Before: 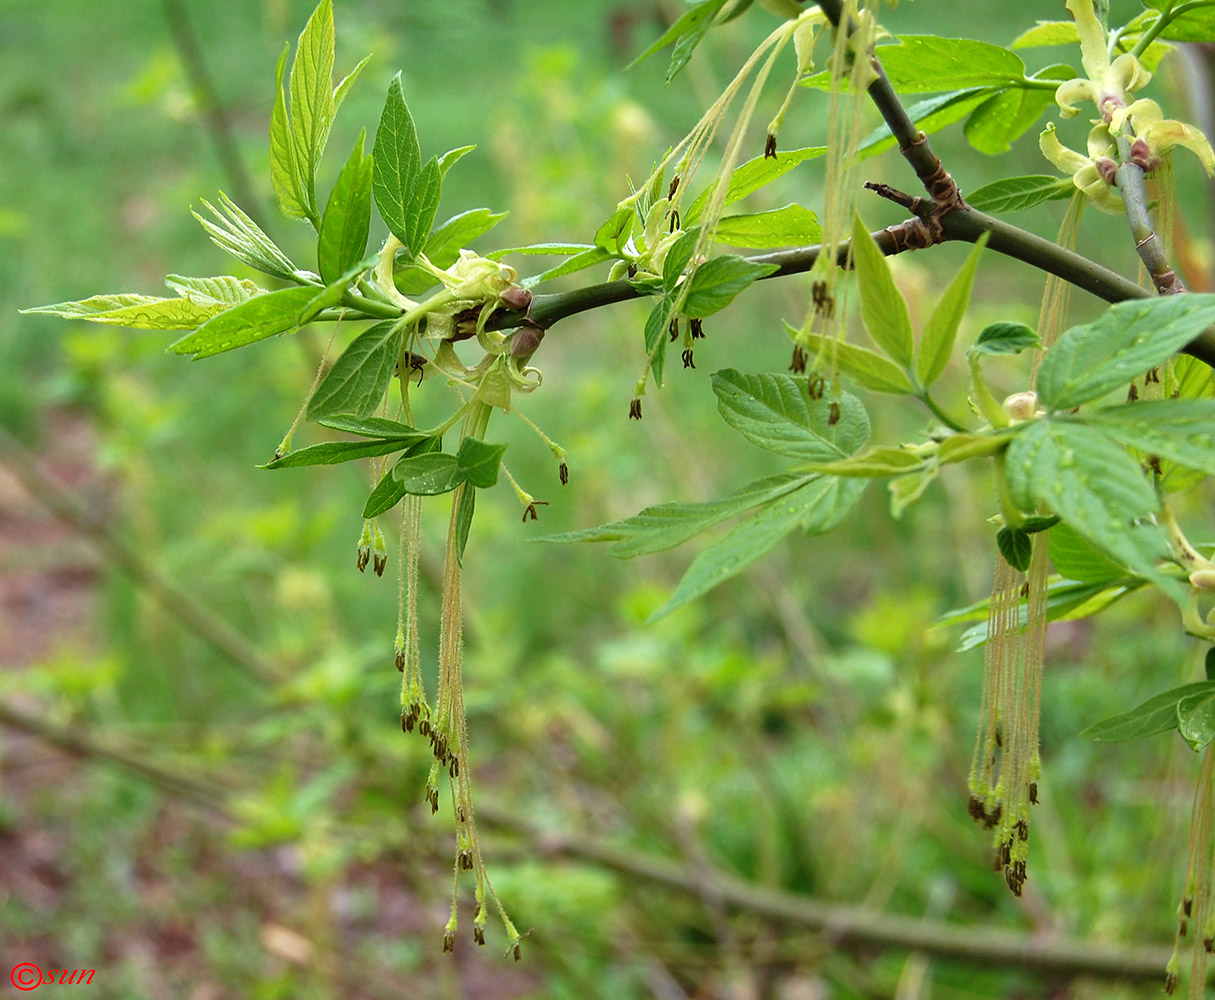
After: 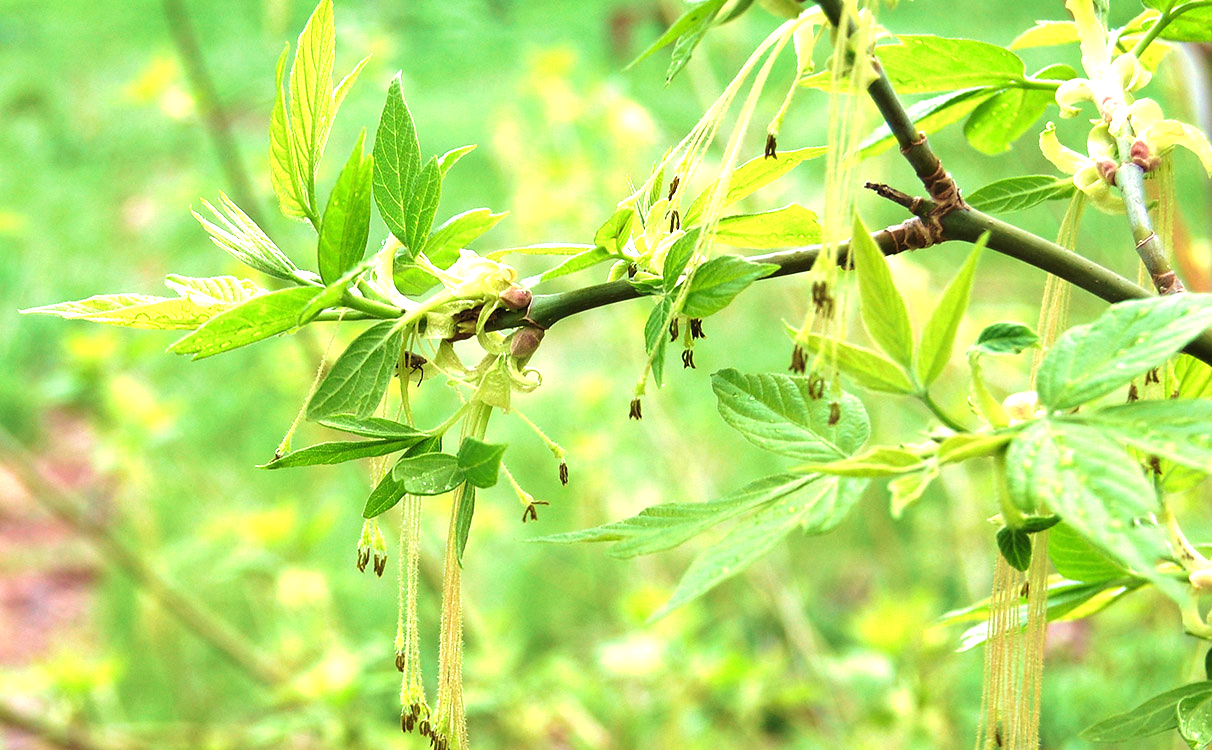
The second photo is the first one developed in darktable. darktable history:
exposure: black level correction 0, exposure 1.2 EV, compensate exposure bias true, compensate highlight preservation false
crop: bottom 24.967%
velvia: strength 50%
